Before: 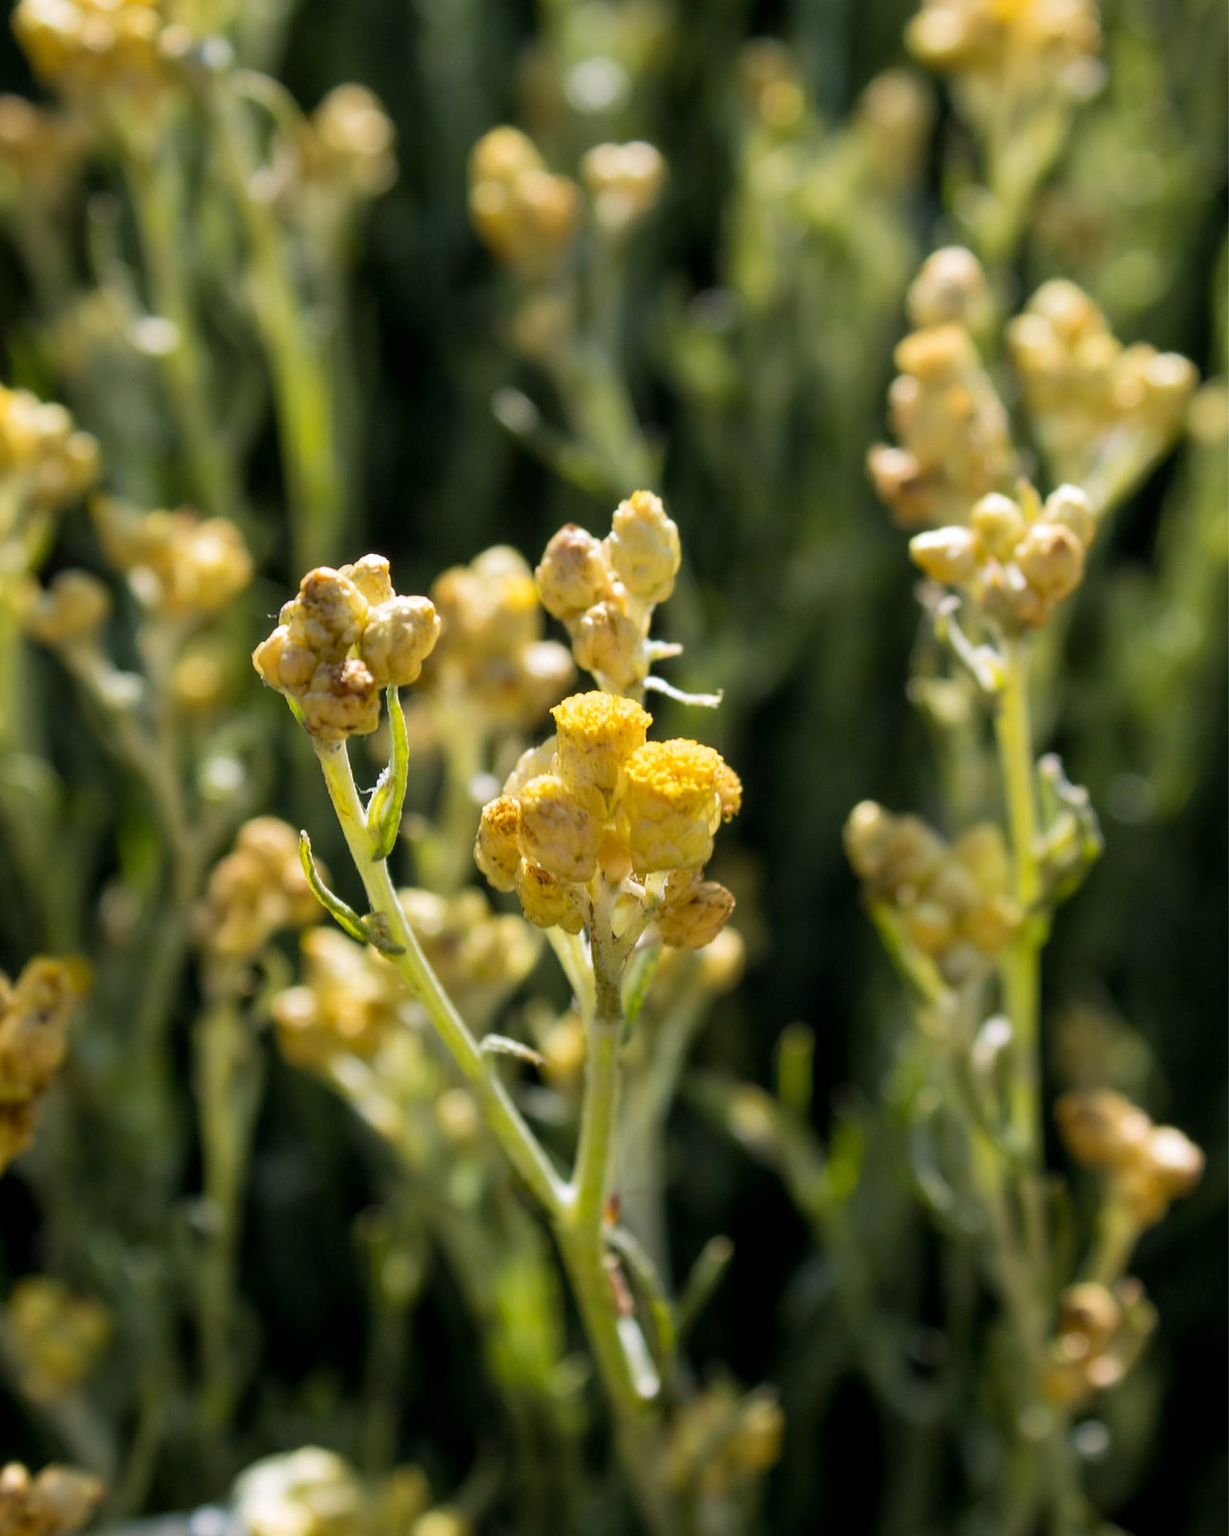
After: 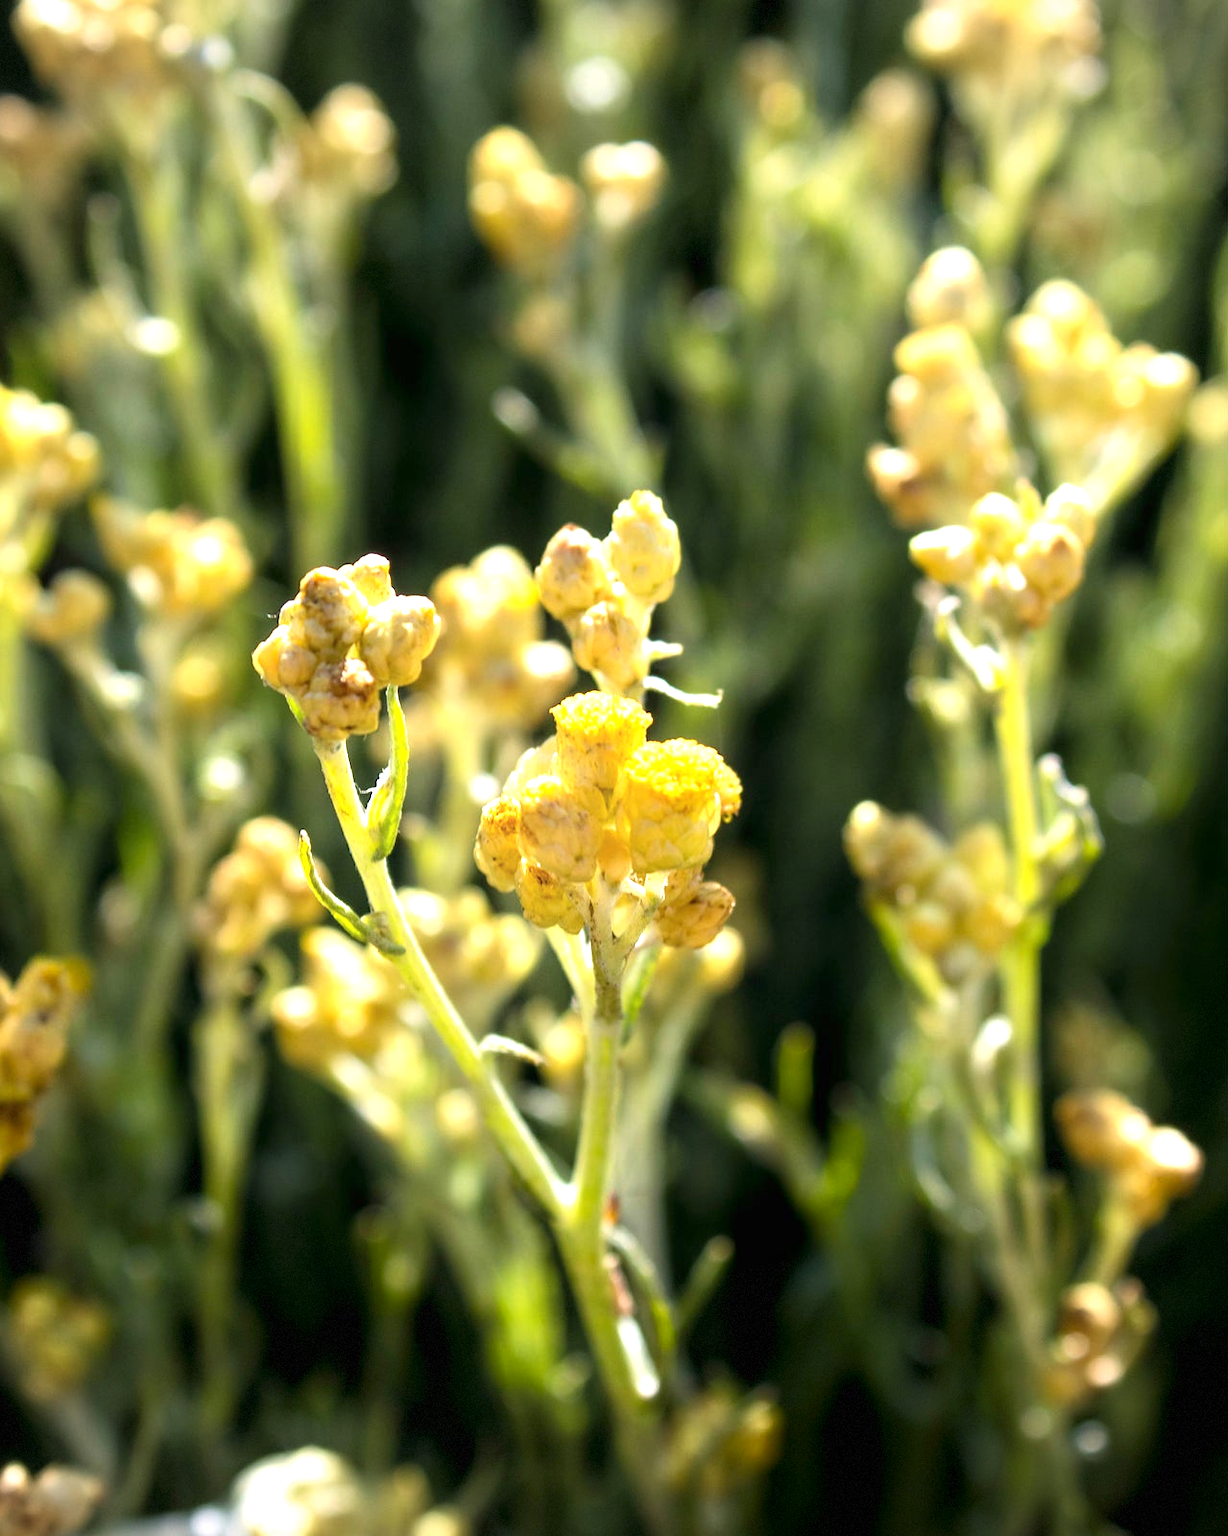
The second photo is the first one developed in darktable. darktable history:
exposure: black level correction 0, exposure 1 EV, compensate exposure bias true, compensate highlight preservation false
vignetting: fall-off start 85%, fall-off radius 80%, brightness -0.182, saturation -0.3, width/height ratio 1.219, dithering 8-bit output, unbound false
shadows and highlights: shadows -70, highlights 35, soften with gaussian
